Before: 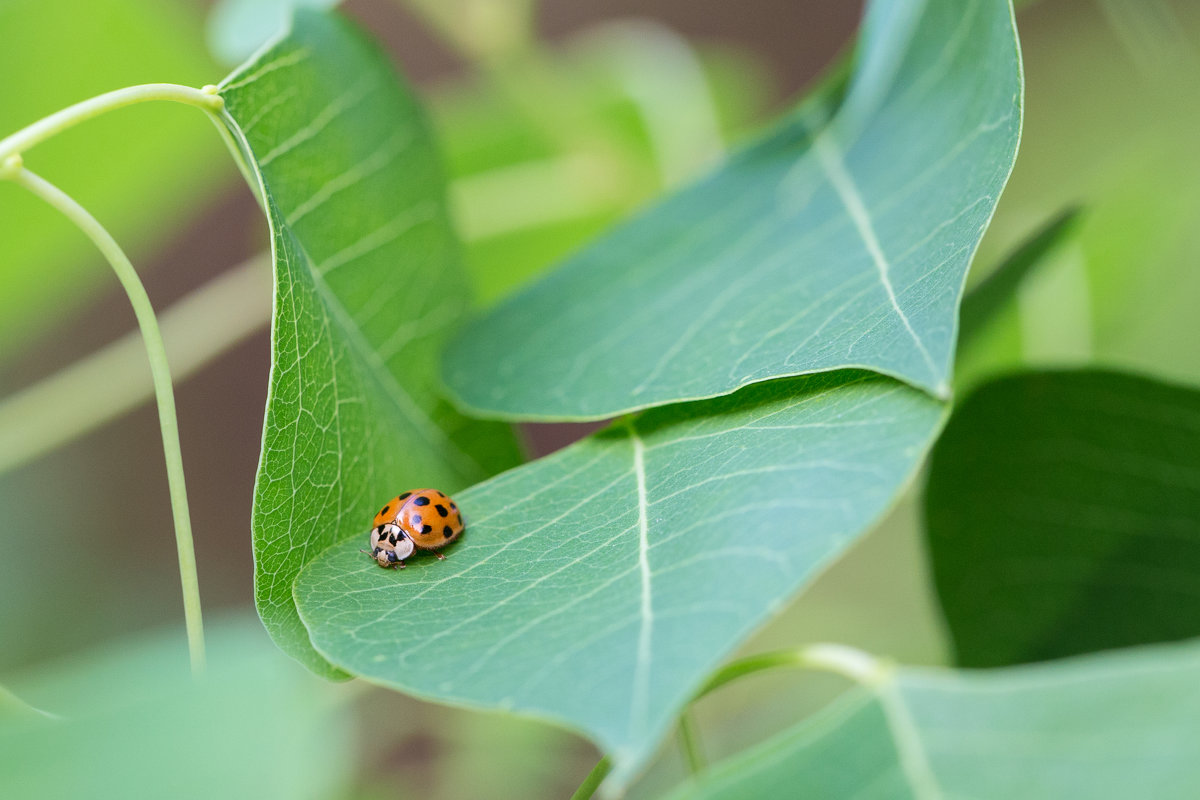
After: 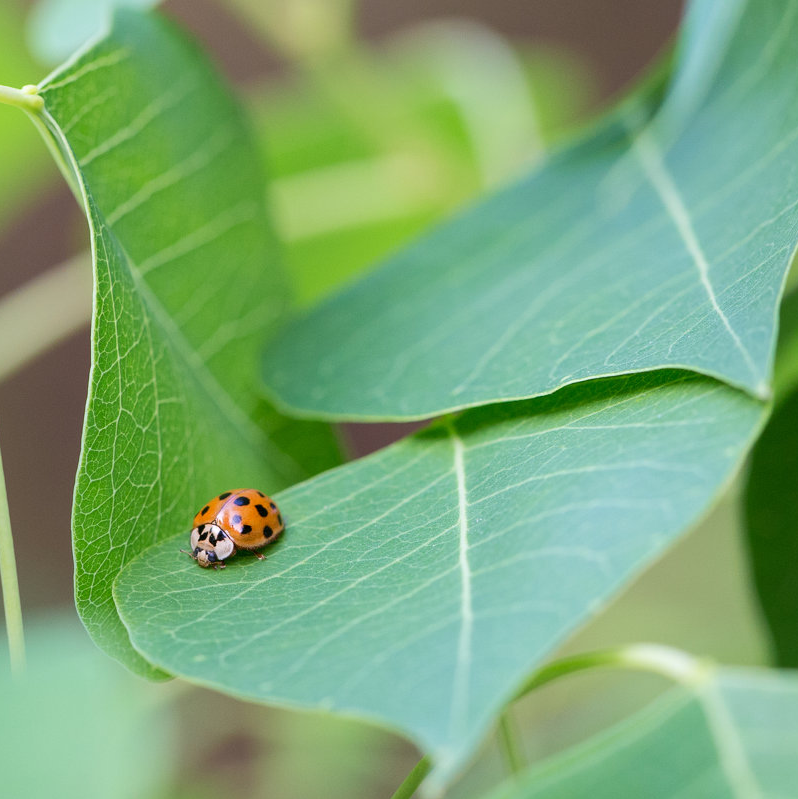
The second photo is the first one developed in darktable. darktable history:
crop and rotate: left 15.021%, right 18.454%
